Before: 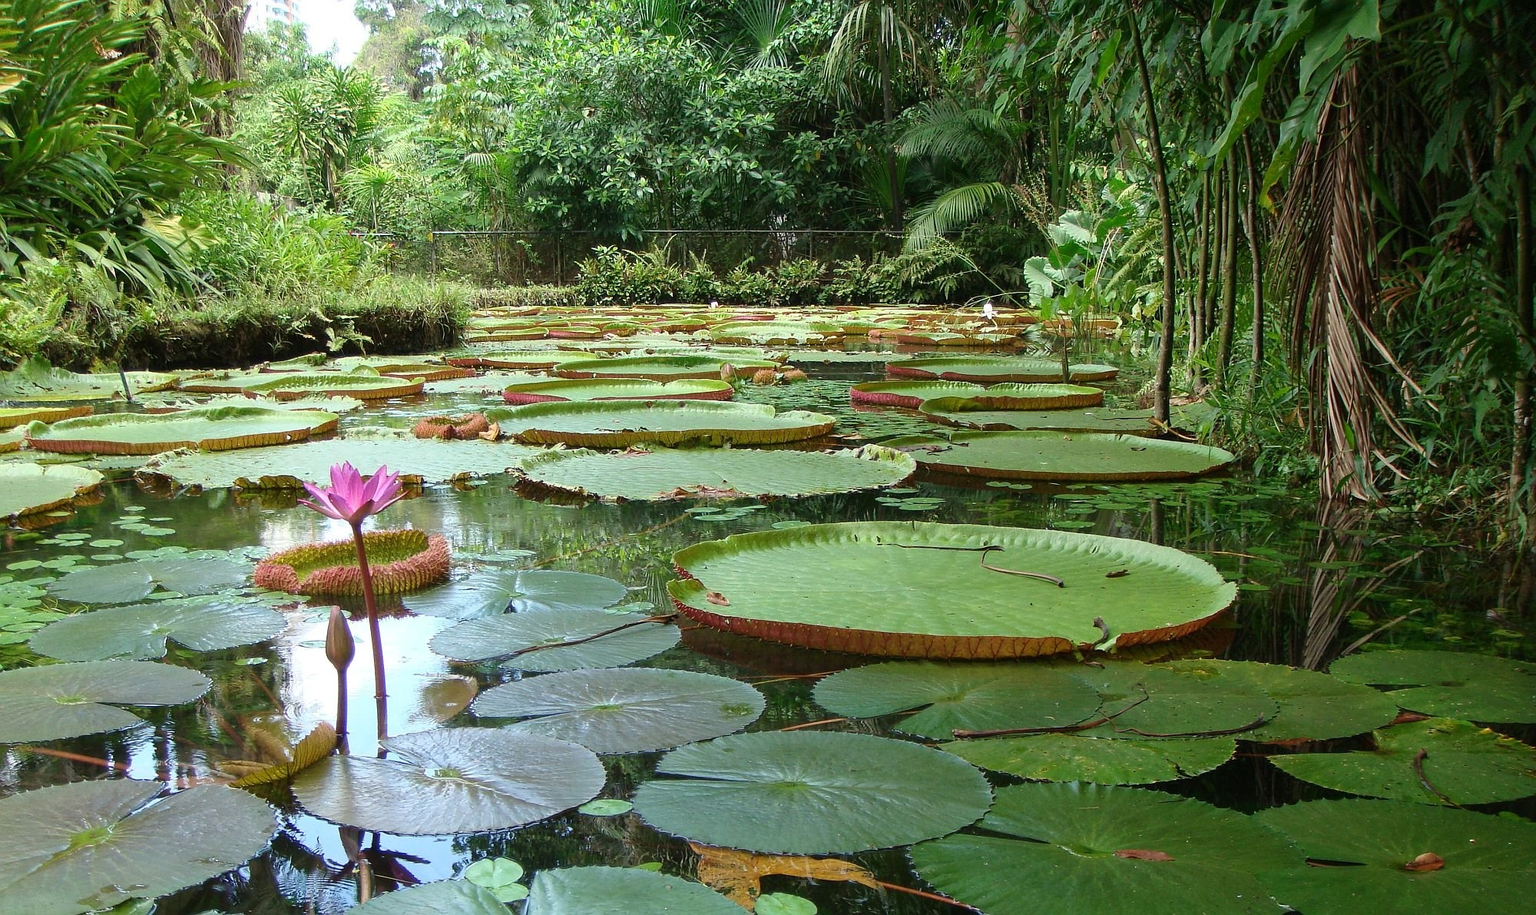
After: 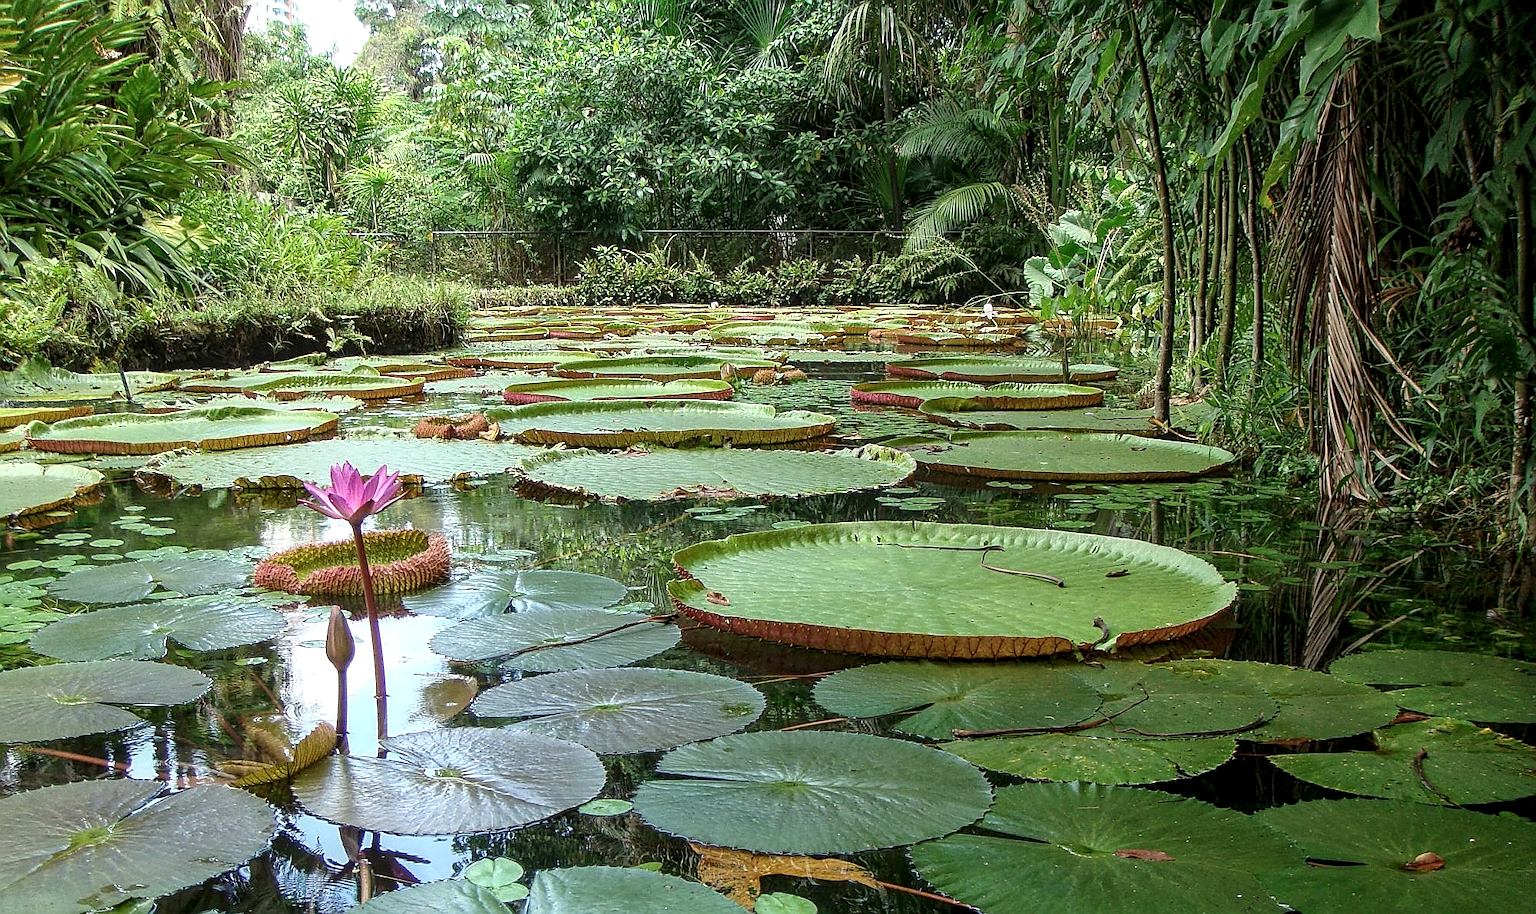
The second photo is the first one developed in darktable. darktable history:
contrast brightness saturation: saturation -0.054
local contrast: highlights 63%, detail 143%, midtone range 0.427
sharpen: on, module defaults
